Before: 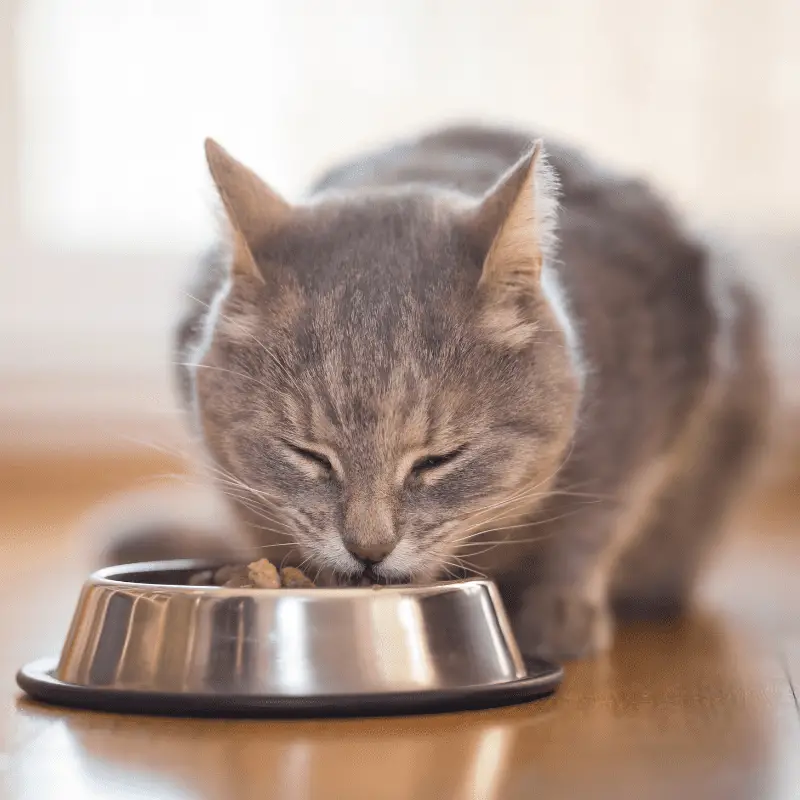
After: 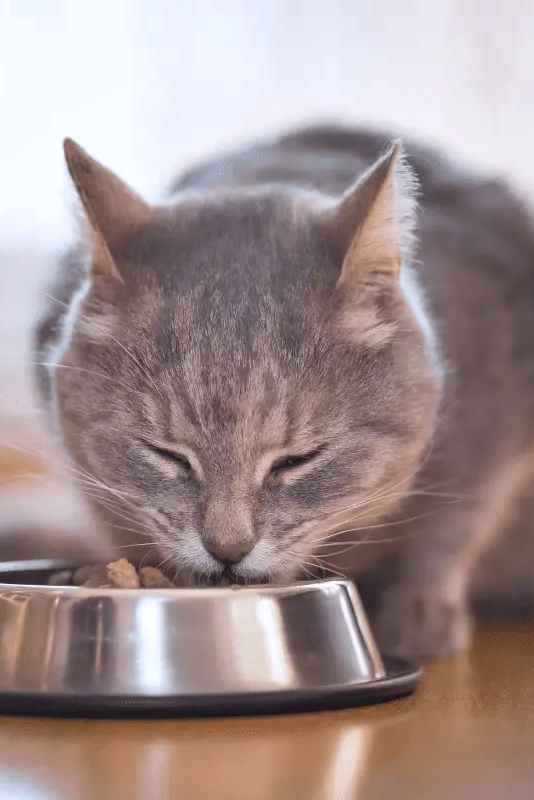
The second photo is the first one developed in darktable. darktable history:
crop and rotate: left 17.732%, right 15.423%
shadows and highlights: low approximation 0.01, soften with gaussian
color calibration: illuminant as shot in camera, x 0.358, y 0.373, temperature 4628.91 K
